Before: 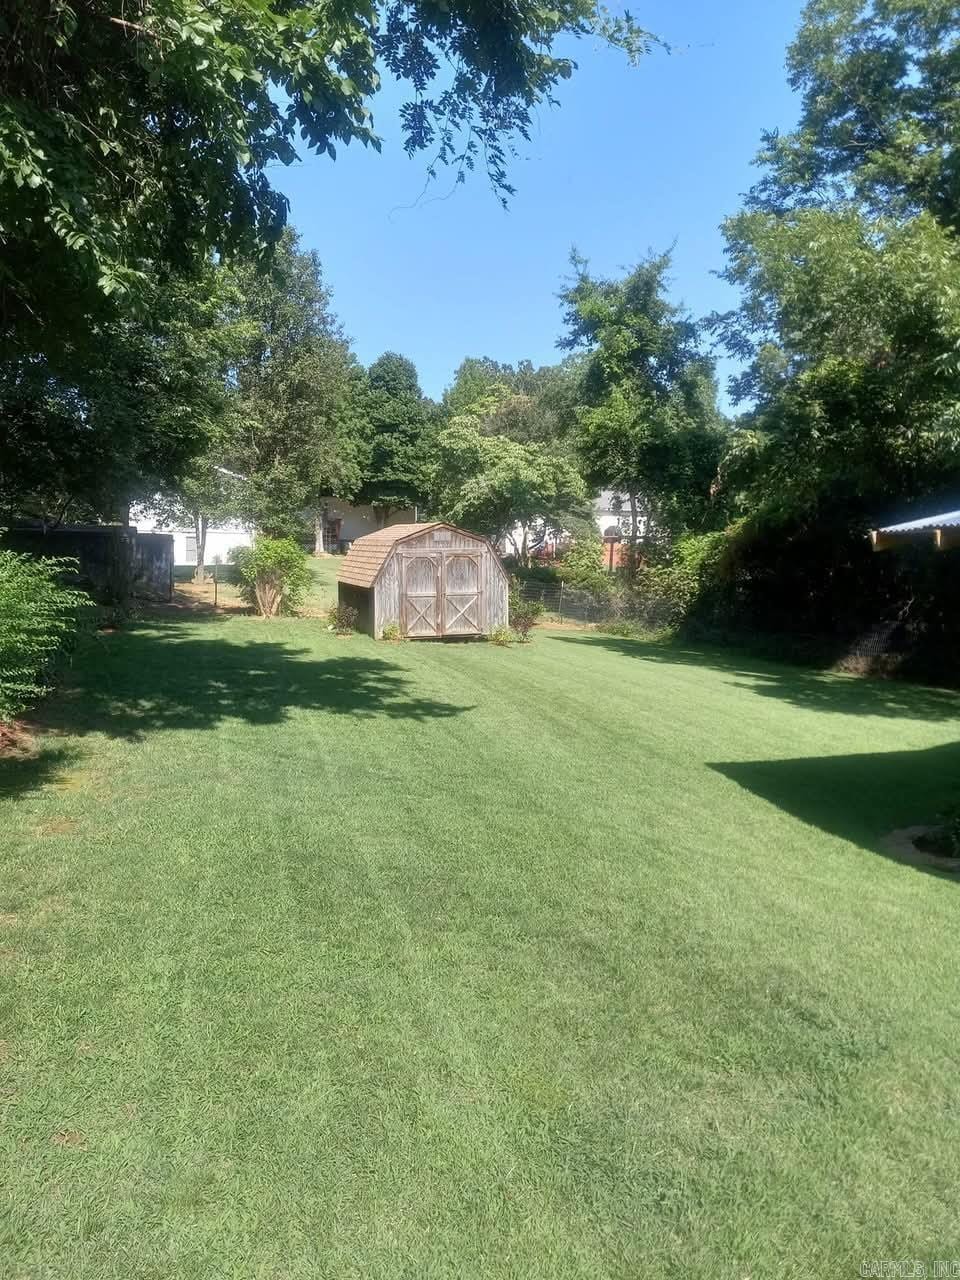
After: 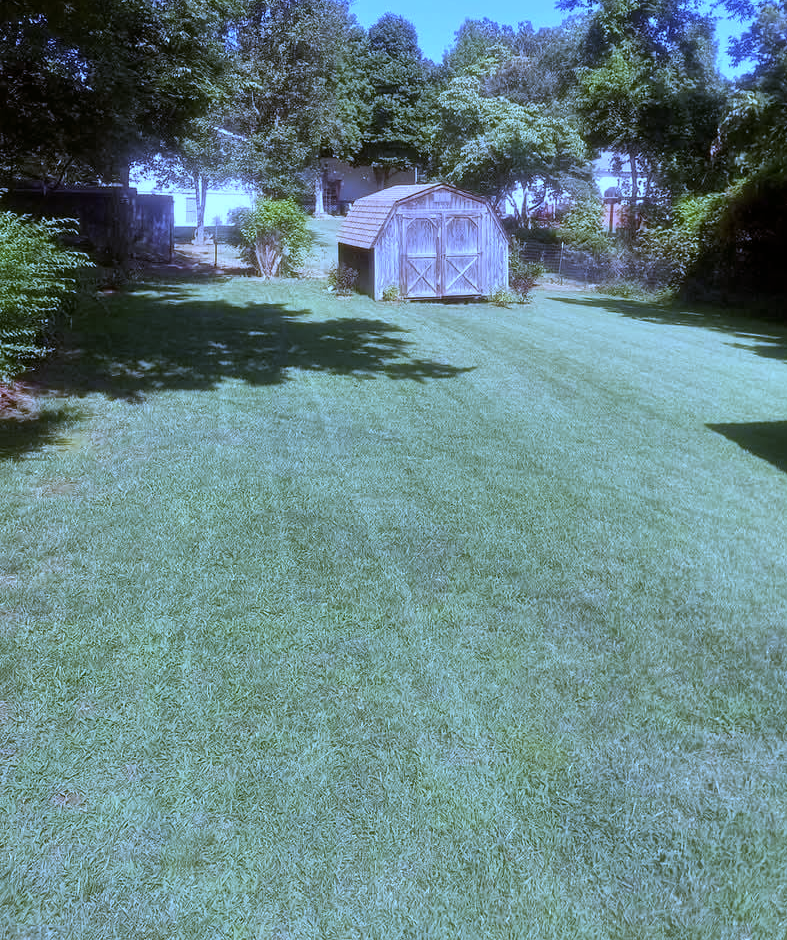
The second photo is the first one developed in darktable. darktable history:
rgb levels: mode RGB, independent channels, levels [[0, 0.5, 1], [0, 0.521, 1], [0, 0.536, 1]]
white balance: red 0.766, blue 1.537
crop: top 26.531%, right 17.959%
